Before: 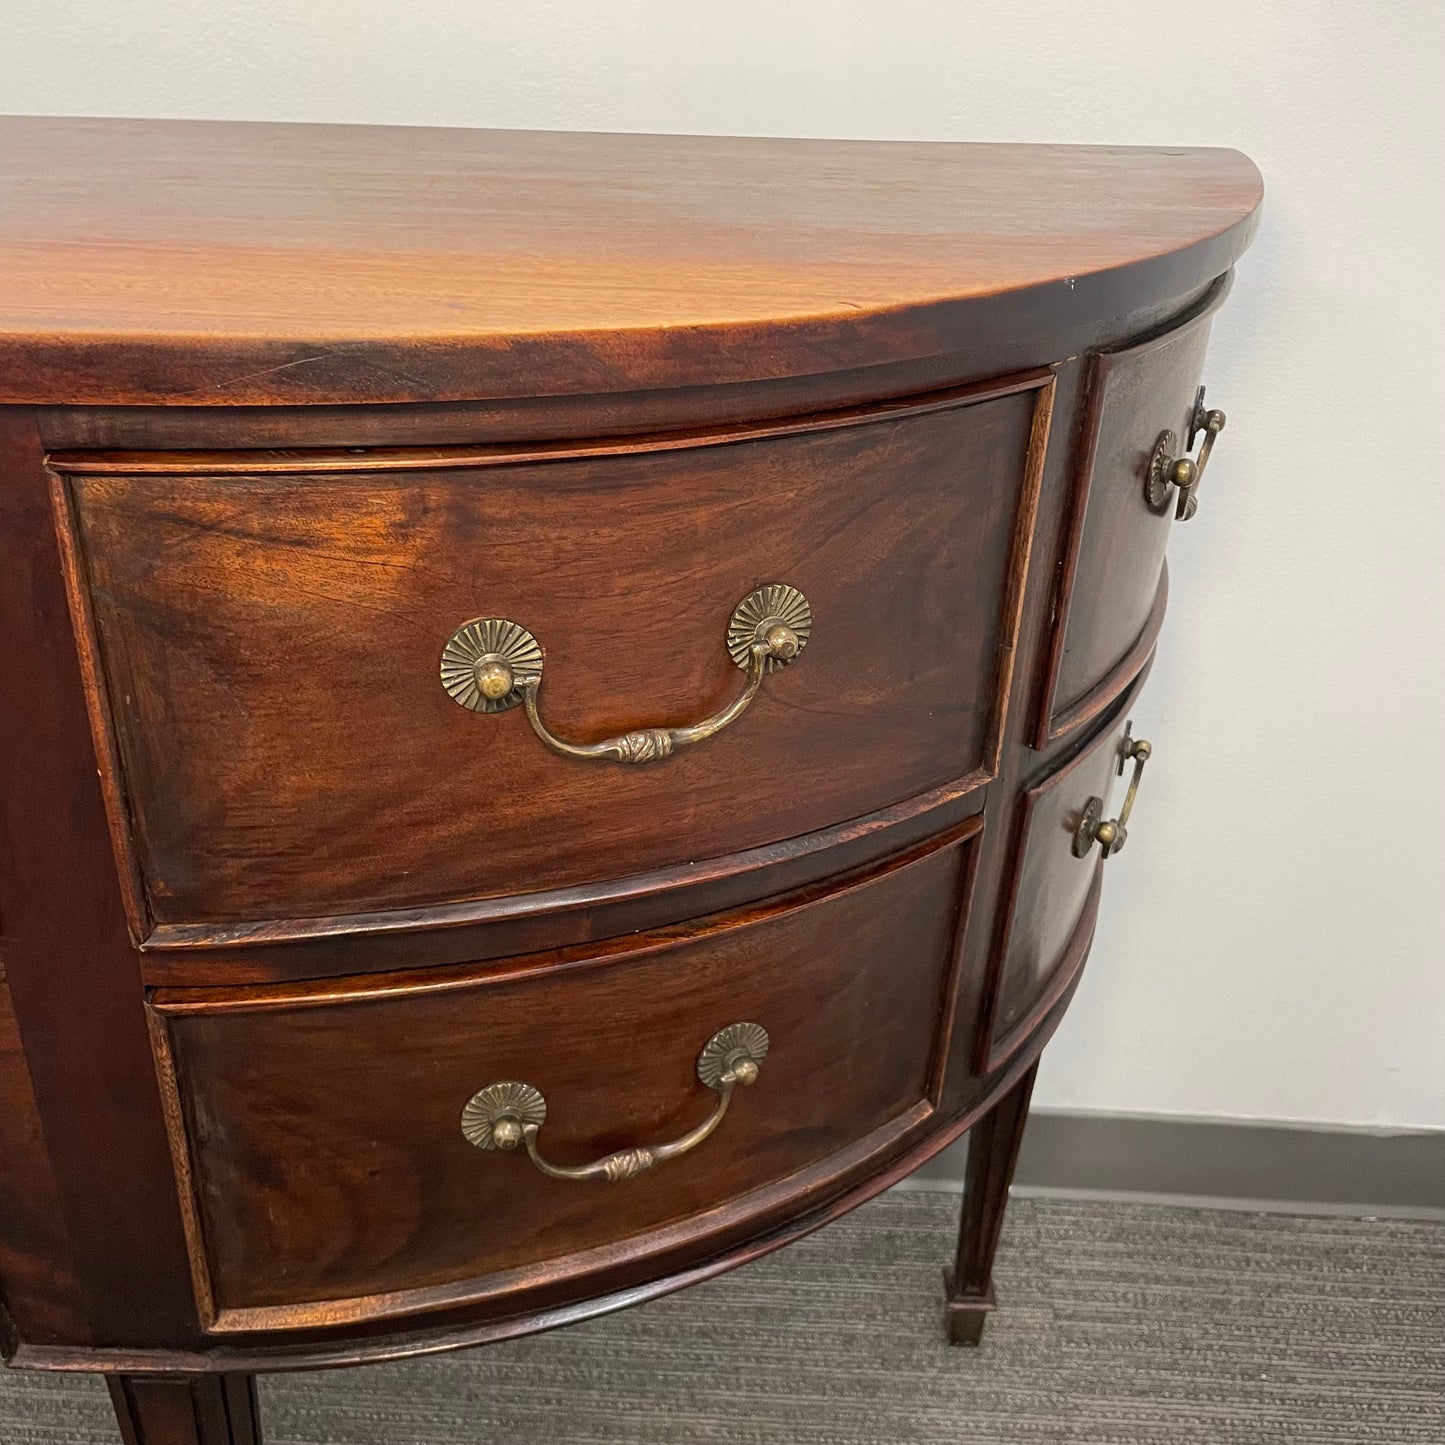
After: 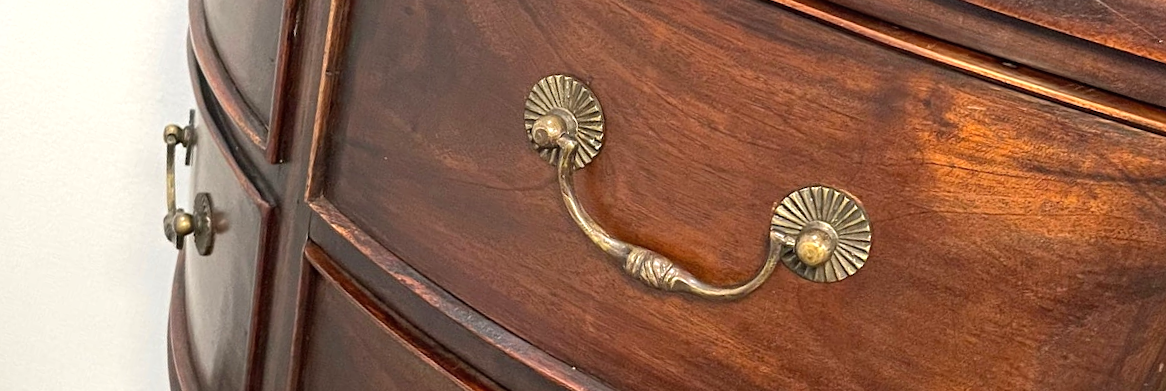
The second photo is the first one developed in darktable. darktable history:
shadows and highlights: shadows 37.27, highlights -28.18, soften with gaussian
exposure: black level correction 0, exposure 0.5 EV, compensate highlight preservation false
crop and rotate: angle 16.12°, top 30.835%, bottom 35.653%
